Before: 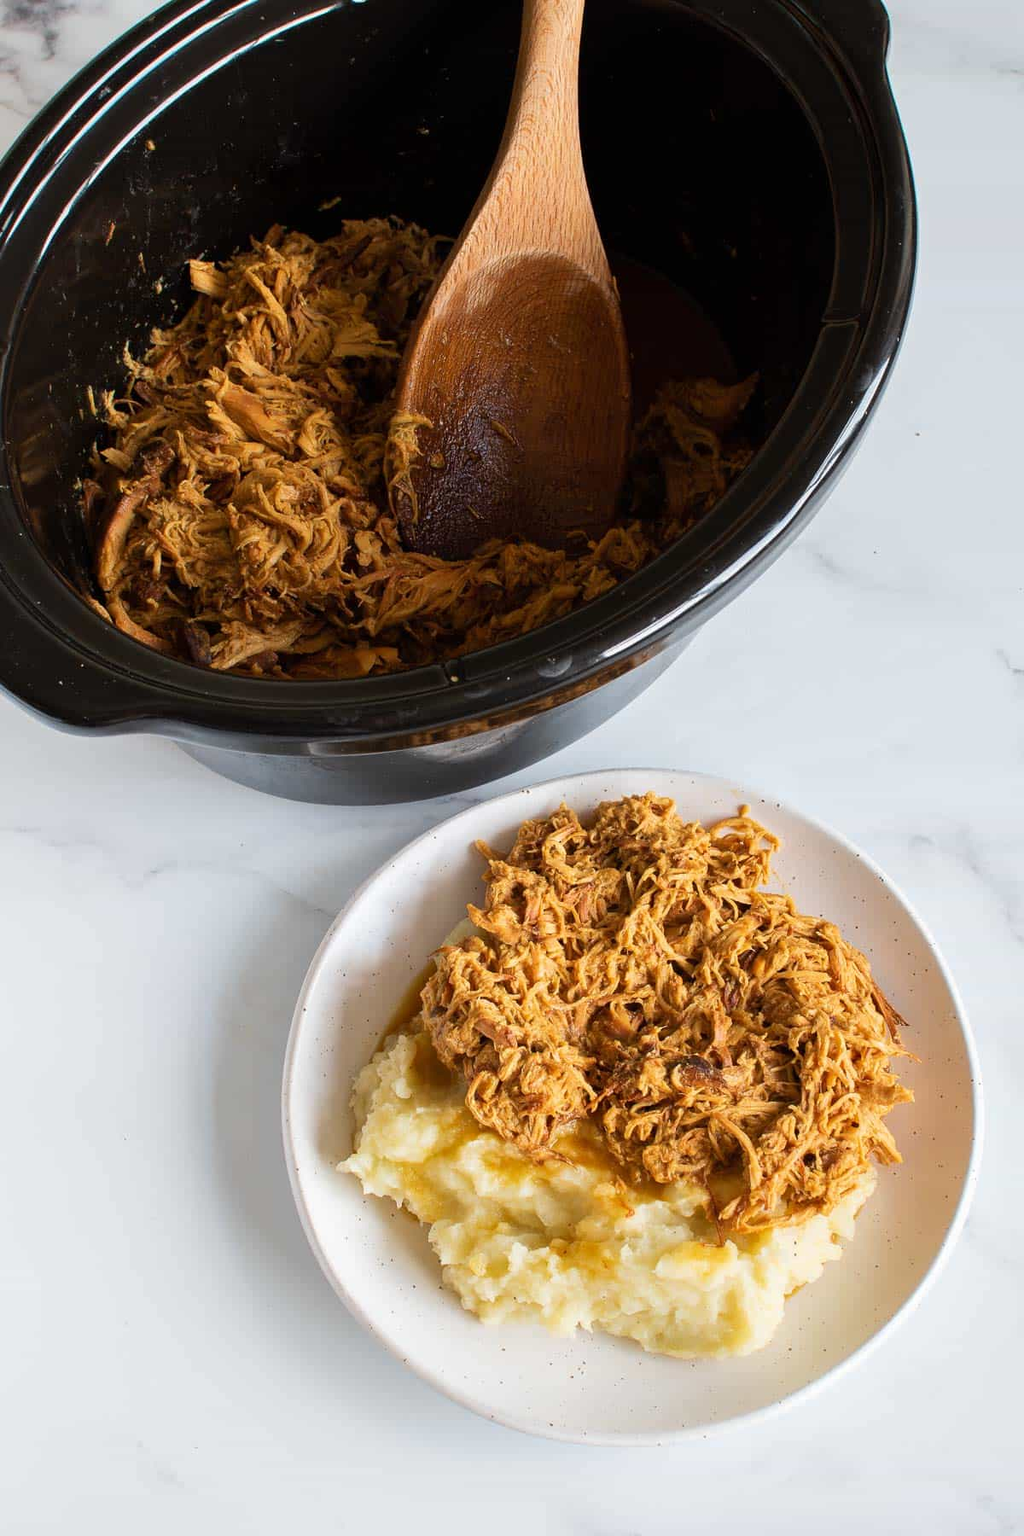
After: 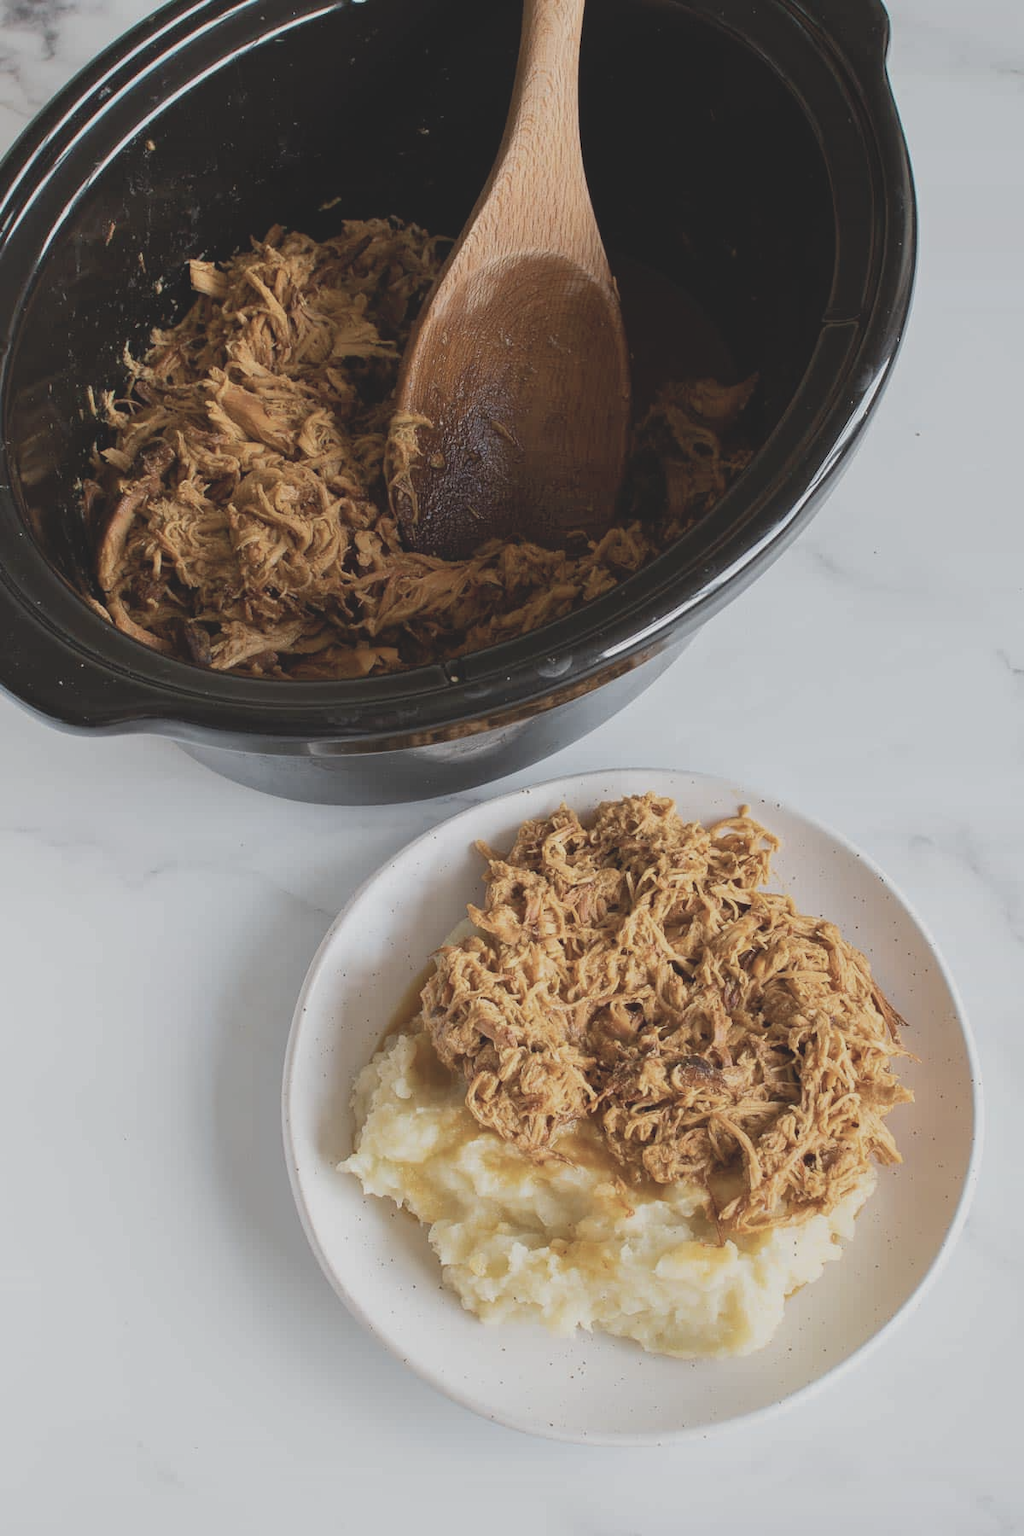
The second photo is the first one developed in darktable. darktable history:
contrast brightness saturation: contrast -0.269, saturation -0.449
